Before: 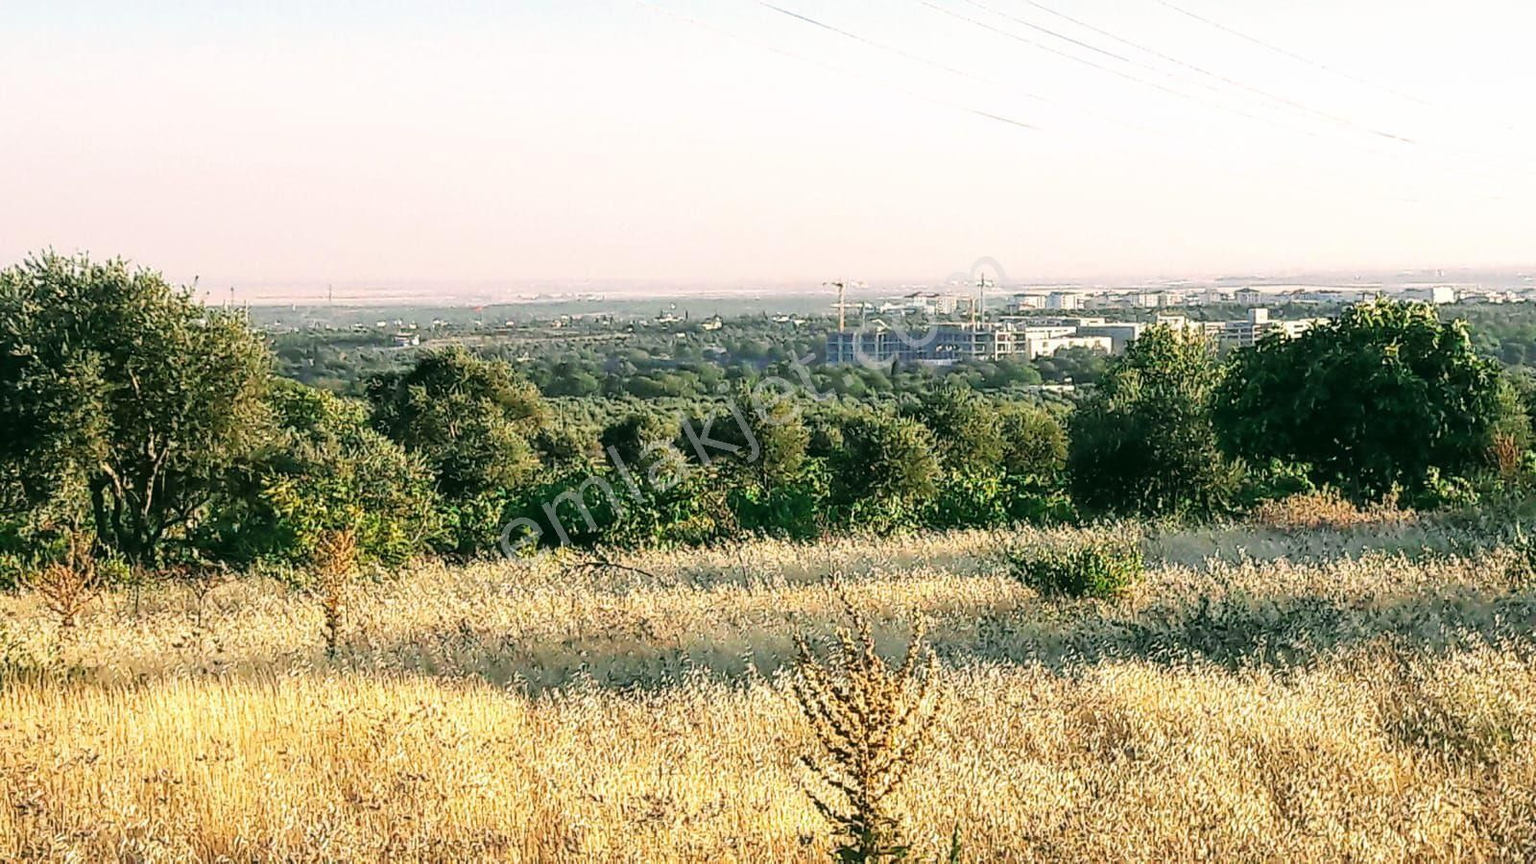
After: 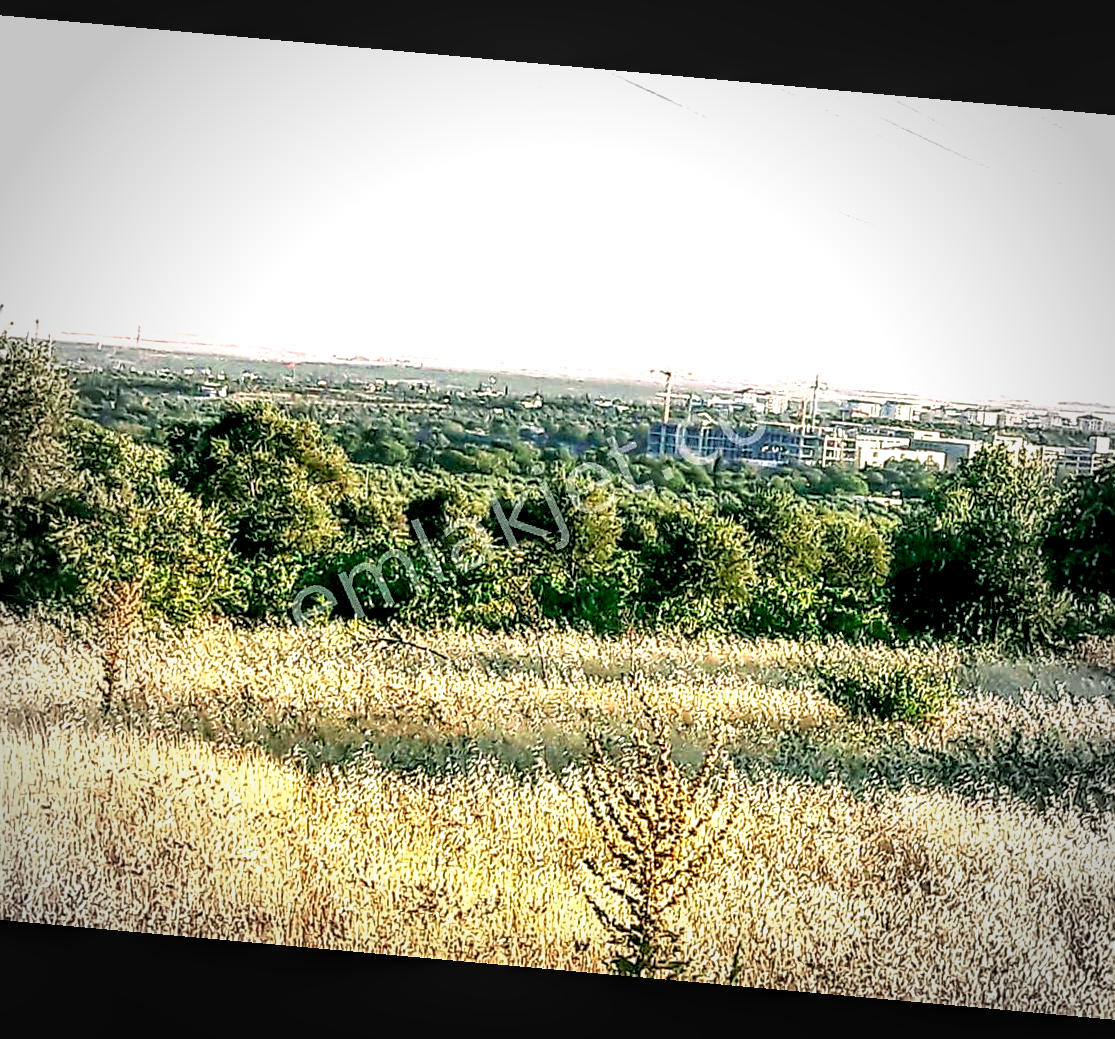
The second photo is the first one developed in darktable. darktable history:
rotate and perspective: rotation 5.12°, automatic cropping off
exposure: black level correction 0.012, exposure 0.7 EV, compensate exposure bias true, compensate highlight preservation false
crop: left 15.419%, right 17.914%
velvia: on, module defaults
sharpen: on, module defaults
local contrast: highlights 25%, detail 150%
vignetting: fall-off start 67.15%, brightness -0.442, saturation -0.691, width/height ratio 1.011, unbound false
